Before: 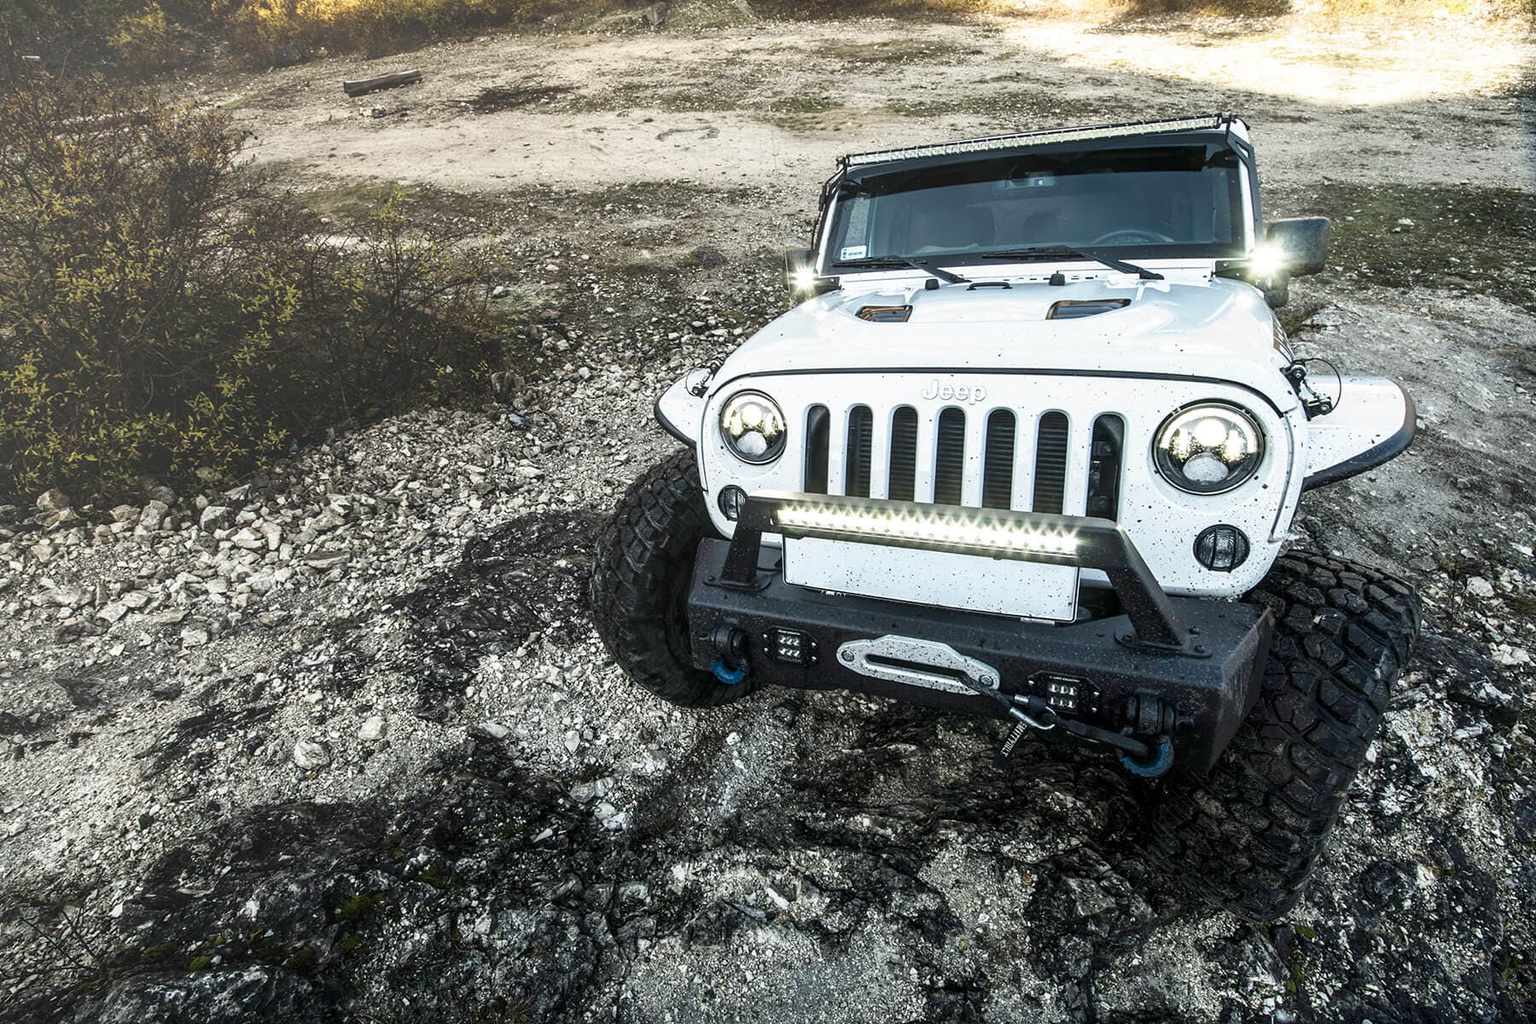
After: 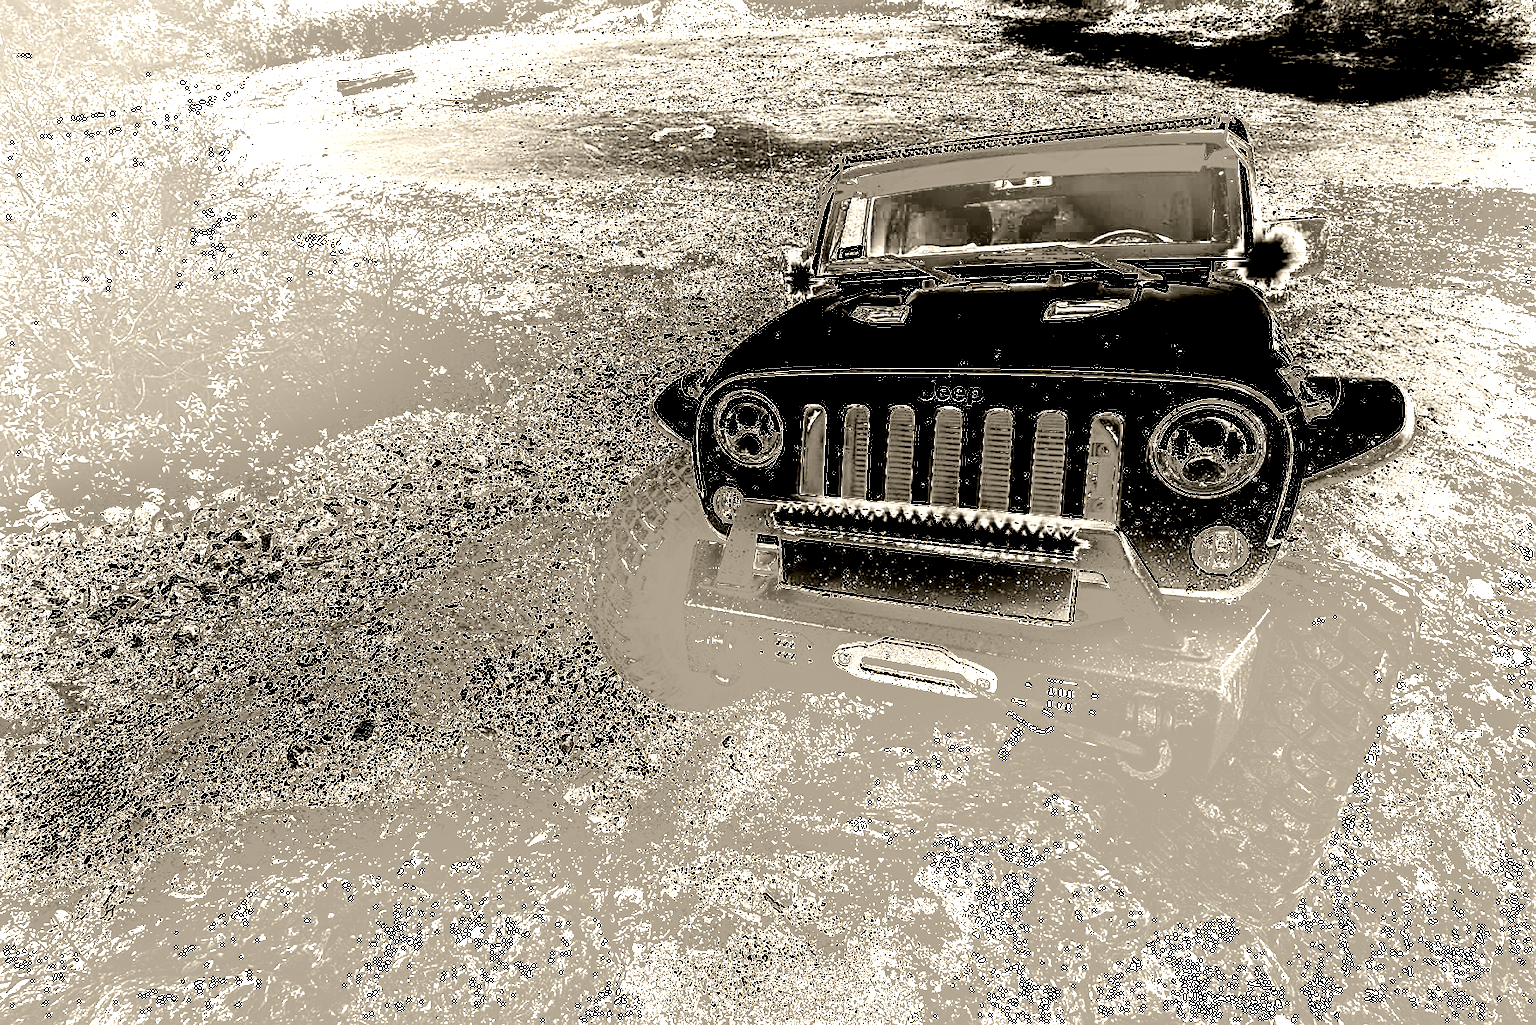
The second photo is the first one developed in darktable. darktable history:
crop and rotate: left 0.614%, top 0.179%, bottom 0.309%
sharpen: on, module defaults
color balance rgb: linear chroma grading › global chroma 20%, perceptual saturation grading › global saturation 65%, perceptual saturation grading › highlights 60%, perceptual saturation grading › mid-tones 50%, perceptual saturation grading › shadows 50%, perceptual brilliance grading › global brilliance 30%, perceptual brilliance grading › highlights 50%, perceptual brilliance grading › mid-tones 50%, perceptual brilliance grading › shadows -22%, global vibrance 20%
tone curve: curves: ch0 [(0, 0.013) (0.036, 0.035) (0.274, 0.288) (0.504, 0.536) (0.844, 0.84) (1, 0.97)]; ch1 [(0, 0) (0.389, 0.403) (0.462, 0.48) (0.499, 0.5) (0.522, 0.534) (0.567, 0.588) (0.626, 0.645) (0.749, 0.781) (1, 1)]; ch2 [(0, 0) (0.457, 0.486) (0.5, 0.501) (0.533, 0.539) (0.599, 0.6) (0.704, 0.732) (1, 1)], color space Lab, independent channels, preserve colors none
shadows and highlights: white point adjustment 1, soften with gaussian
tone equalizer: -8 EV -0.75 EV, -7 EV -0.7 EV, -6 EV -0.6 EV, -5 EV -0.4 EV, -3 EV 0.4 EV, -2 EV 0.6 EV, -1 EV 0.7 EV, +0 EV 0.75 EV, edges refinement/feathering 500, mask exposure compensation -1.57 EV, preserve details no
colorize: hue 36°, saturation 71%, lightness 80.79%
contrast brightness saturation: contrast 0.22
